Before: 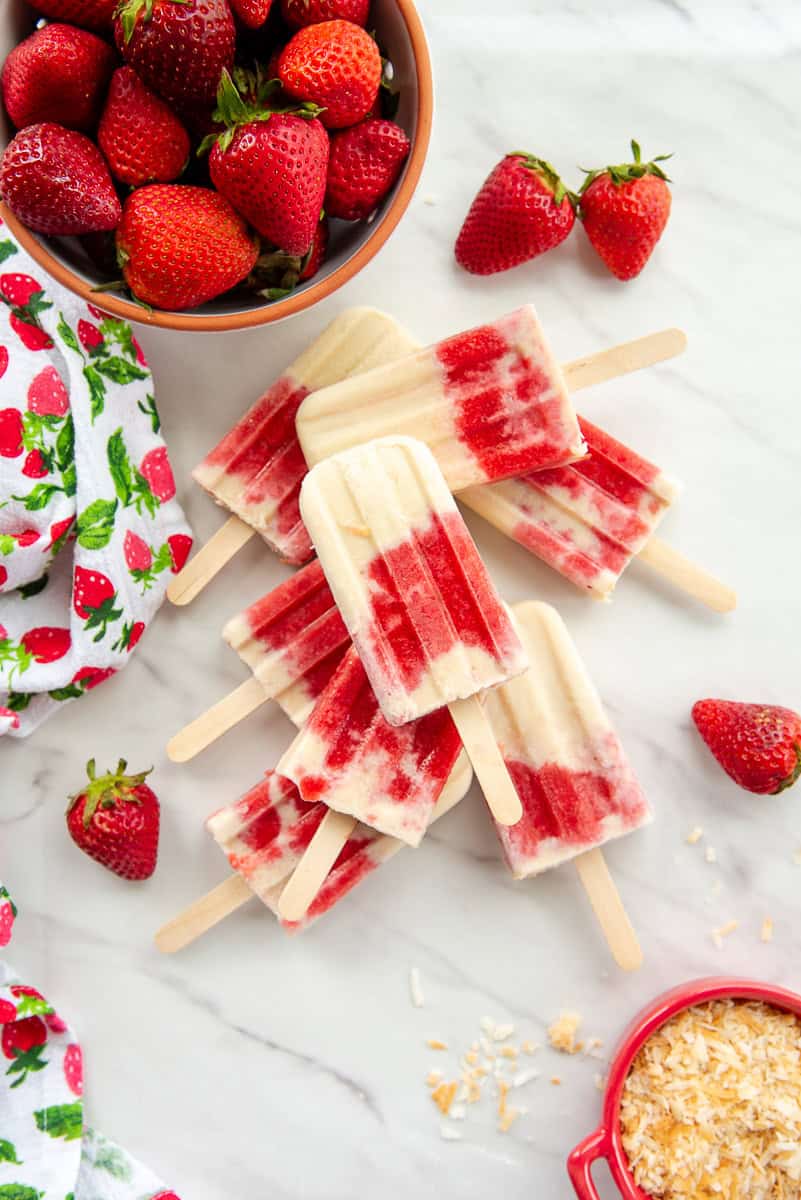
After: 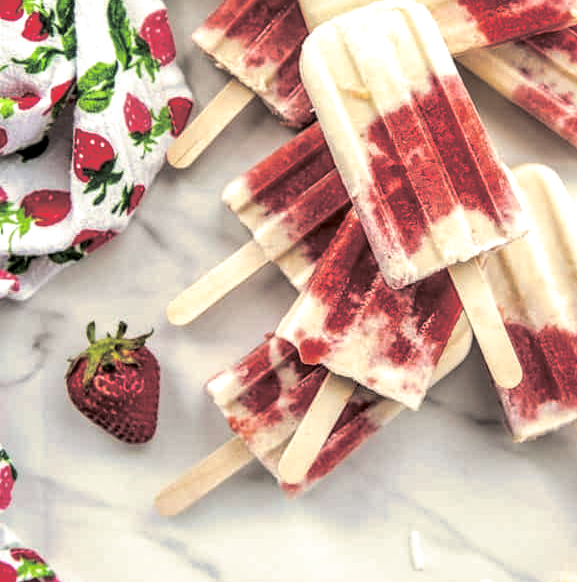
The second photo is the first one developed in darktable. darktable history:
crop: top 36.498%, right 27.964%, bottom 14.995%
local contrast: highlights 12%, shadows 38%, detail 183%, midtone range 0.471
split-toning: shadows › hue 43.2°, shadows › saturation 0, highlights › hue 50.4°, highlights › saturation 1
